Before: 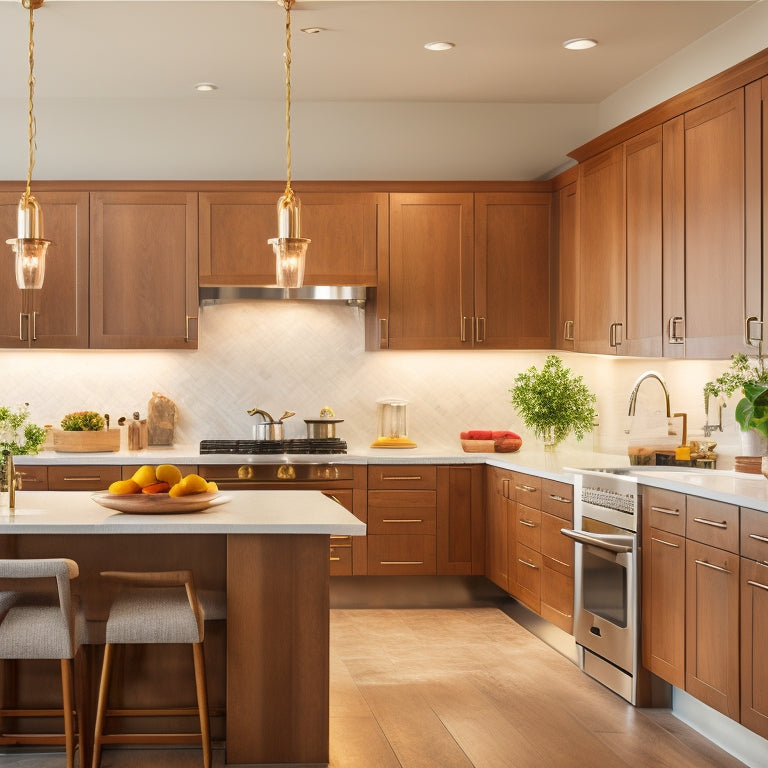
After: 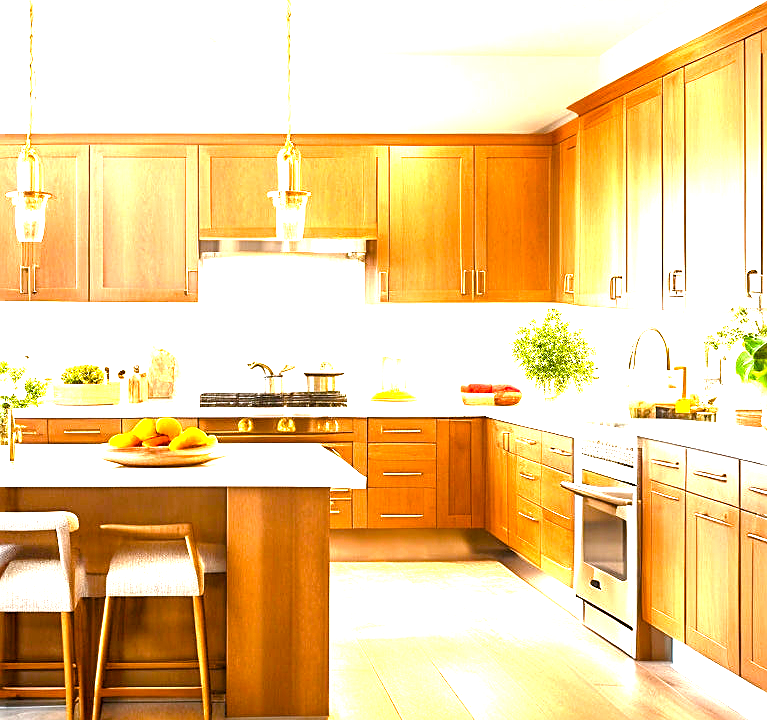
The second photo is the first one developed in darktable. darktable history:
exposure: black level correction 0.001, exposure 1.398 EV, compensate highlight preservation false
color balance rgb: perceptual saturation grading › global saturation 20%, perceptual saturation grading › highlights -25.131%, perceptual saturation grading › shadows 49.322%, perceptual brilliance grading › global brilliance 29.673%, global vibrance 20%
sharpen: on, module defaults
crop and rotate: top 6.225%
